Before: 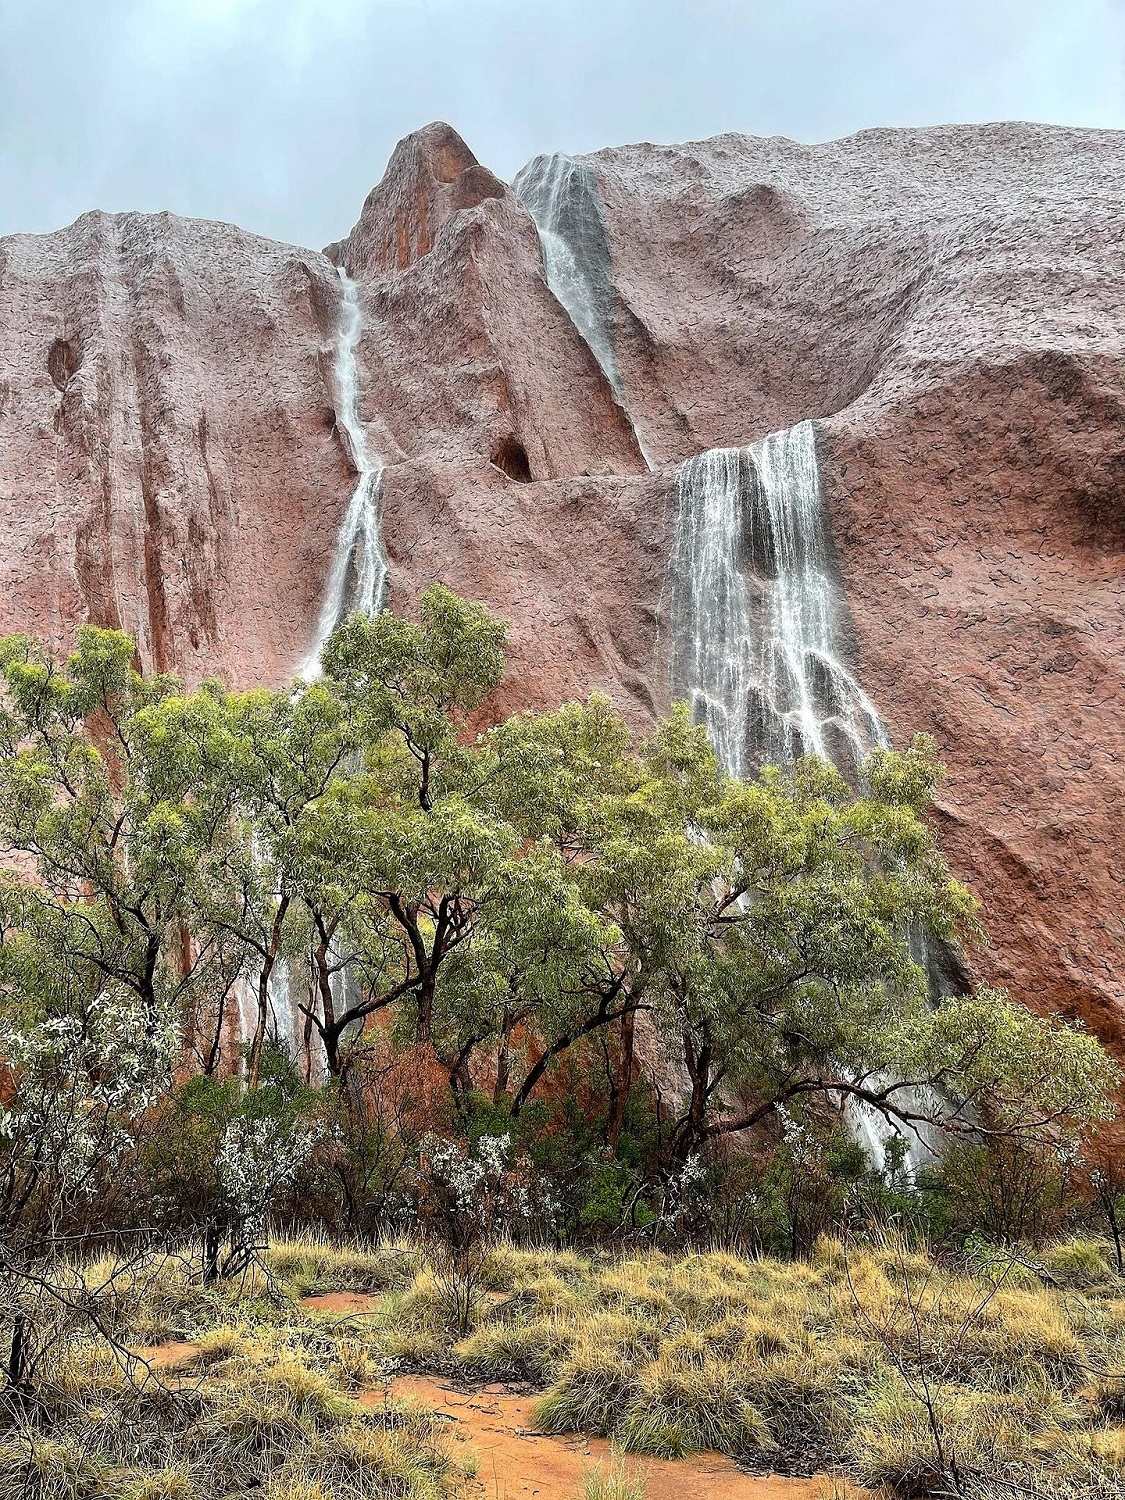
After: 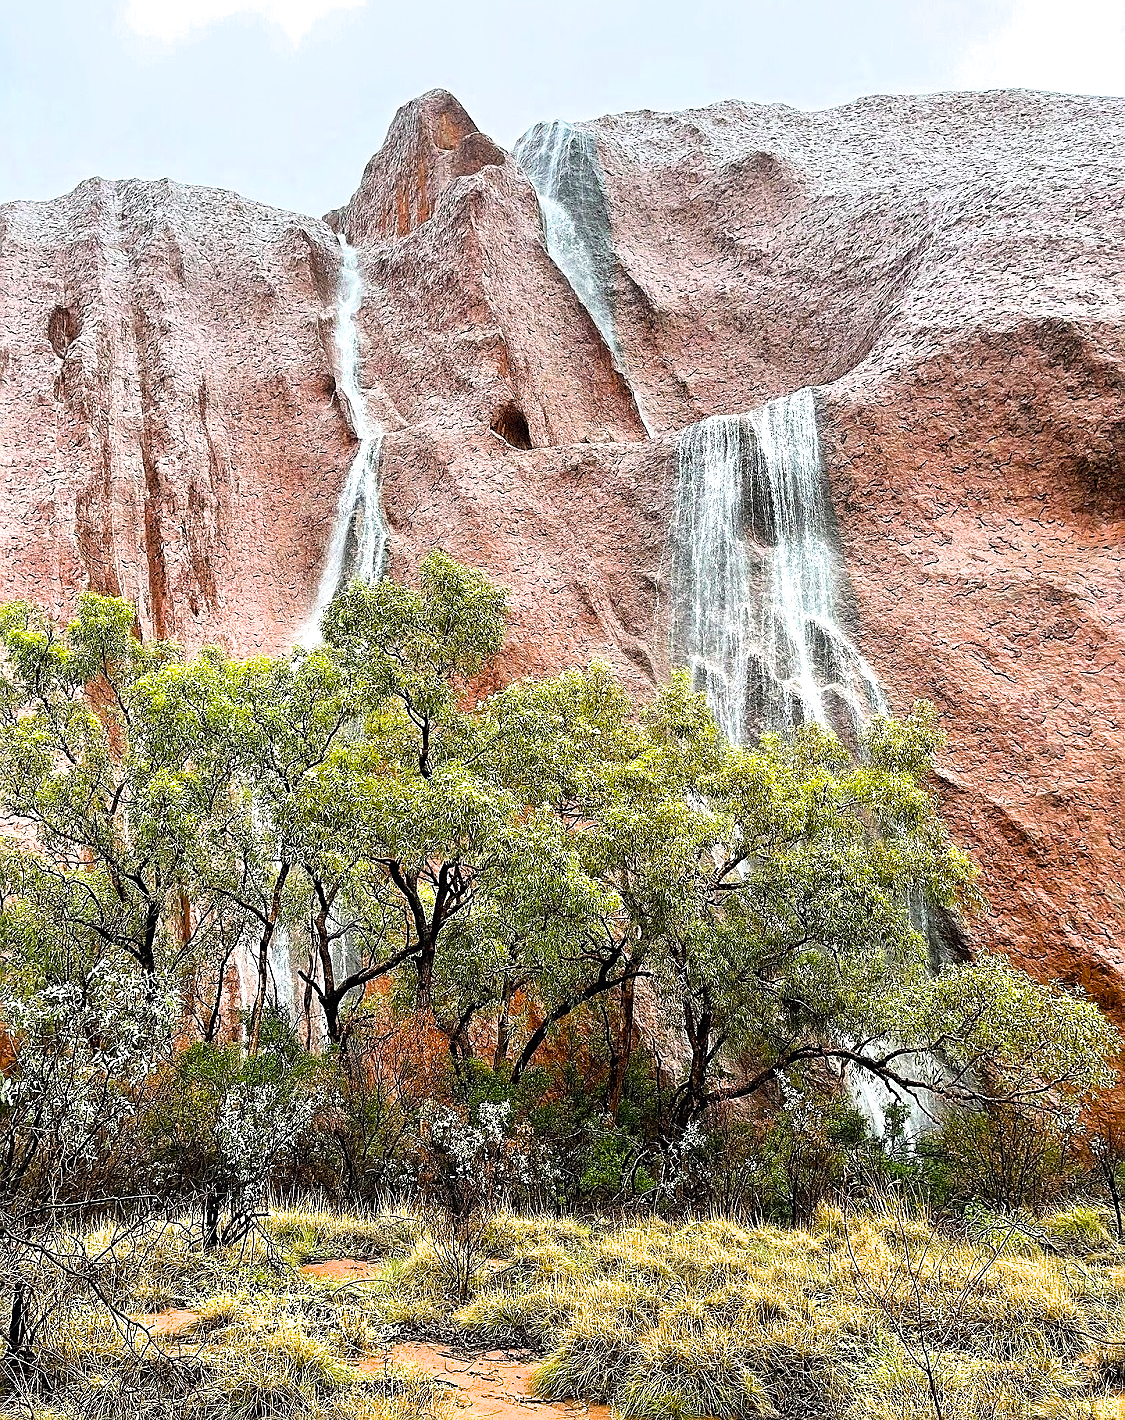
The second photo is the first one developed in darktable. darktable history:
crop and rotate: top 2.202%, bottom 3.096%
color balance rgb: shadows lift › chroma 0.94%, shadows lift › hue 111.56°, perceptual saturation grading › global saturation 35.343%, perceptual brilliance grading › global brilliance 12.626%, perceptual brilliance grading › highlights 15.071%
filmic rgb: black relative exposure -11.34 EV, white relative exposure 3.25 EV, hardness 6.78, color science v6 (2022)
sharpen: on, module defaults
